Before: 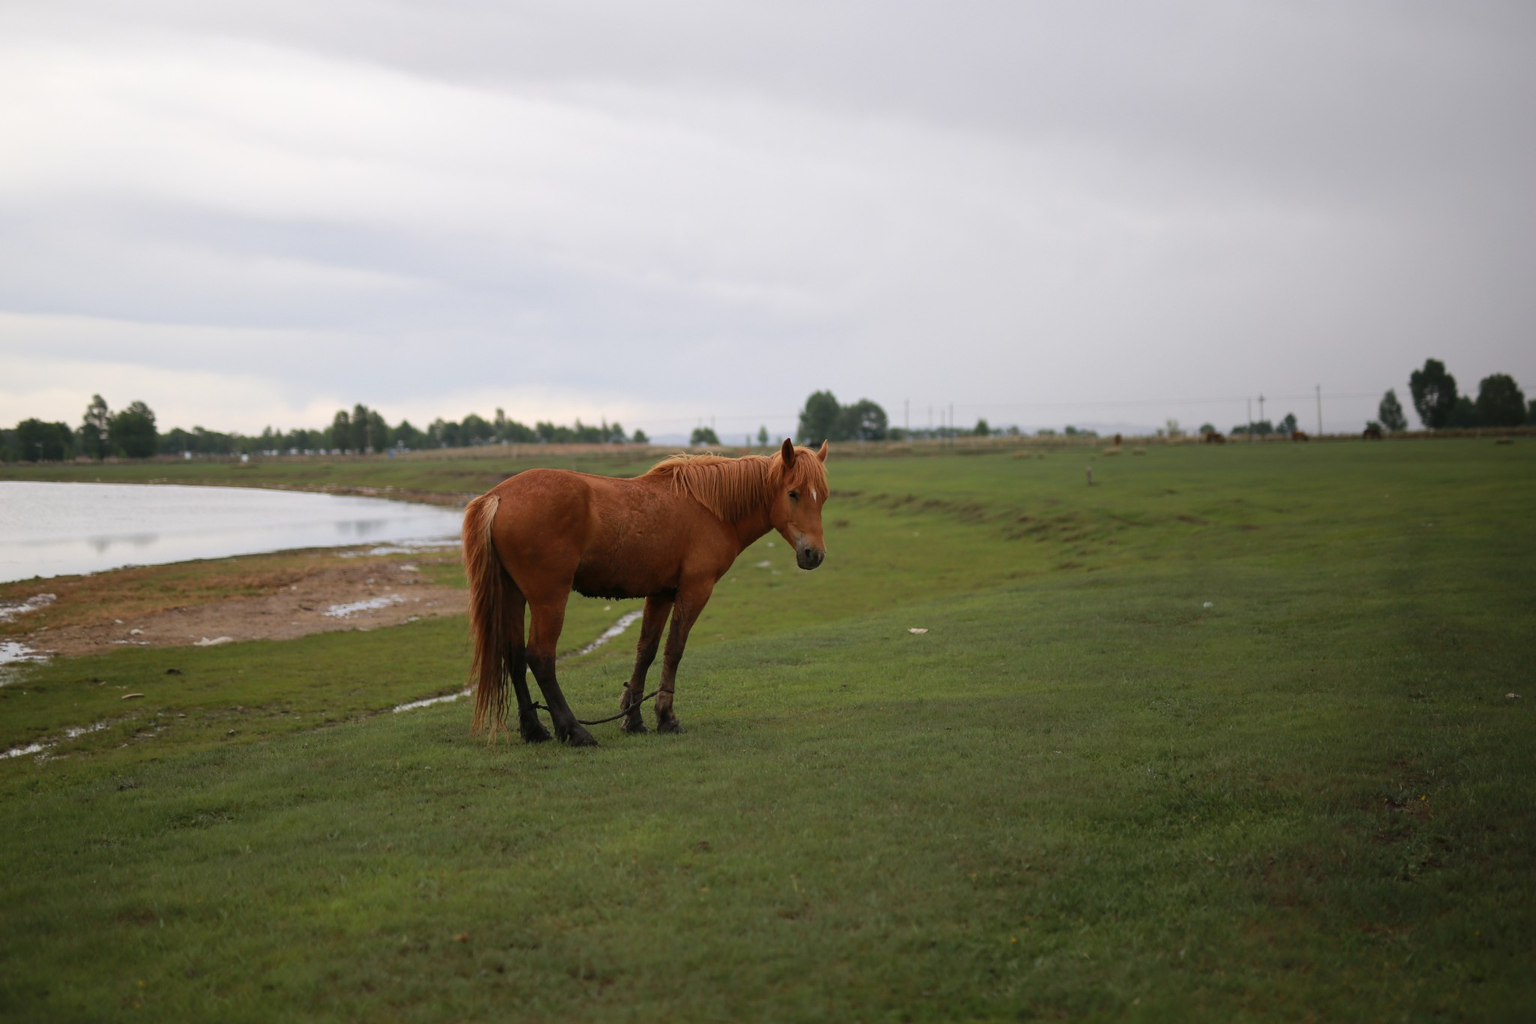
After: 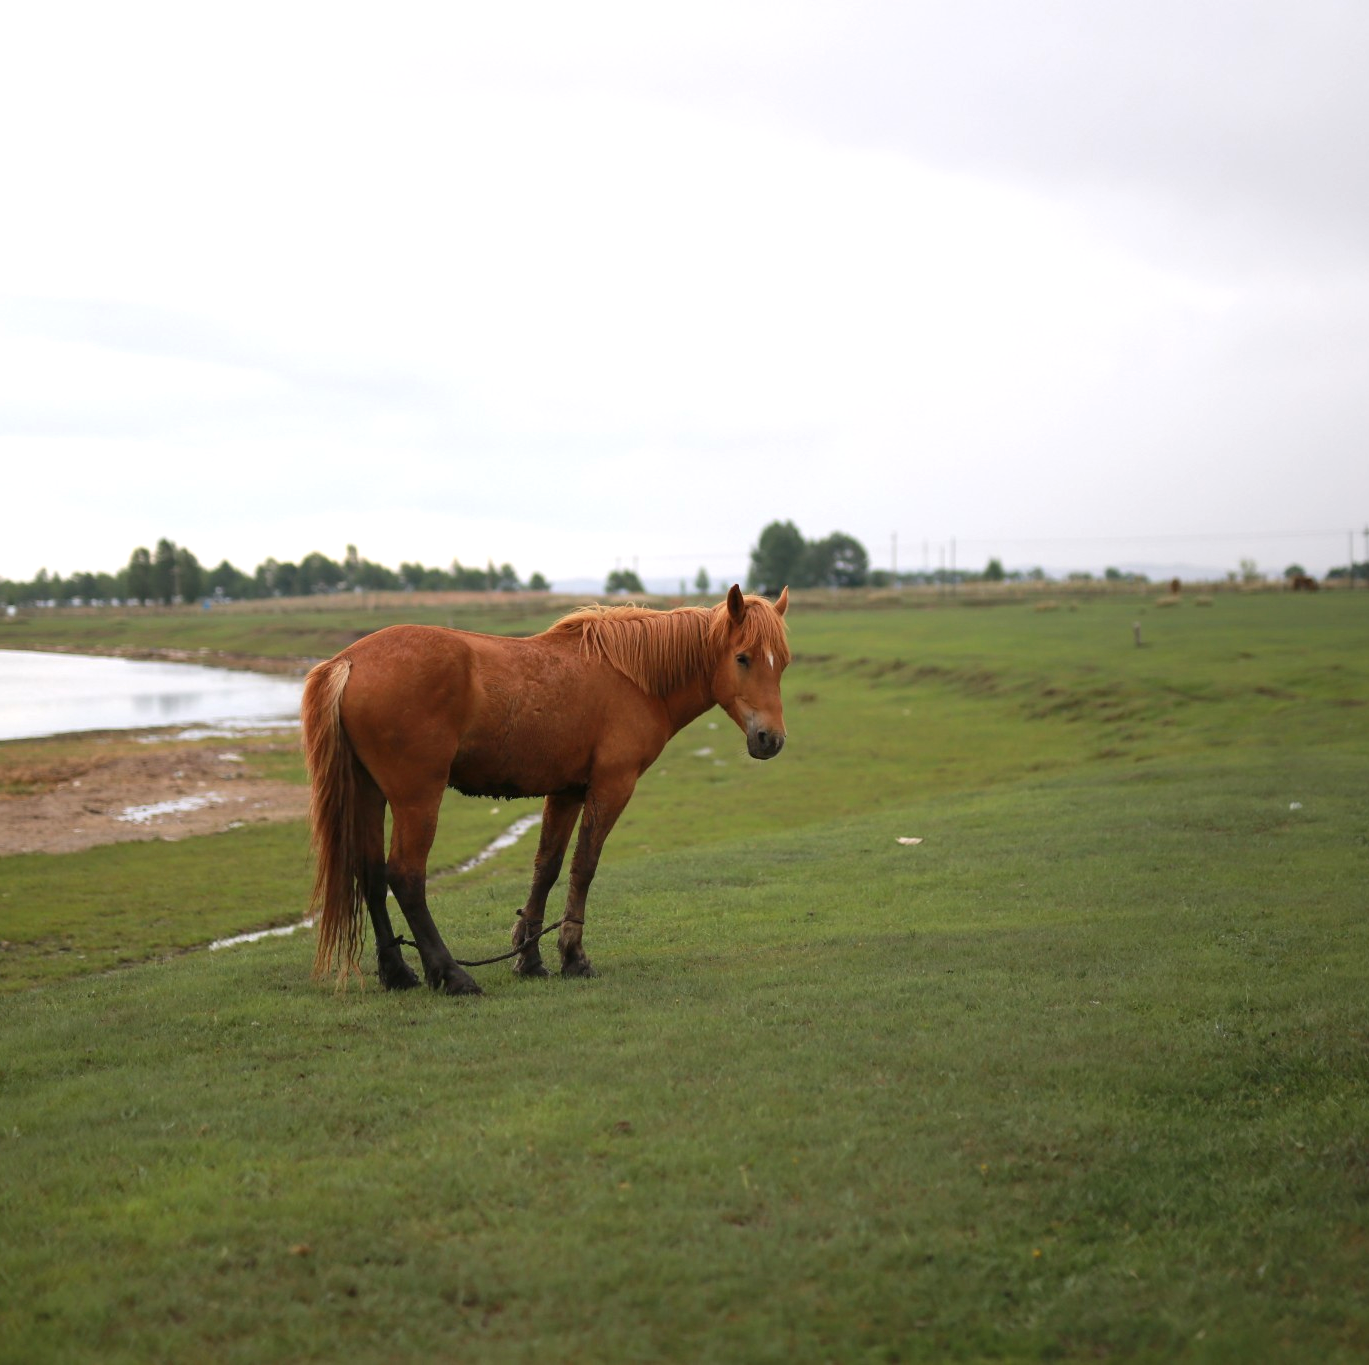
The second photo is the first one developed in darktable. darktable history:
crop: left 15.381%, right 17.768%
exposure: exposure 0.559 EV, compensate highlight preservation false
